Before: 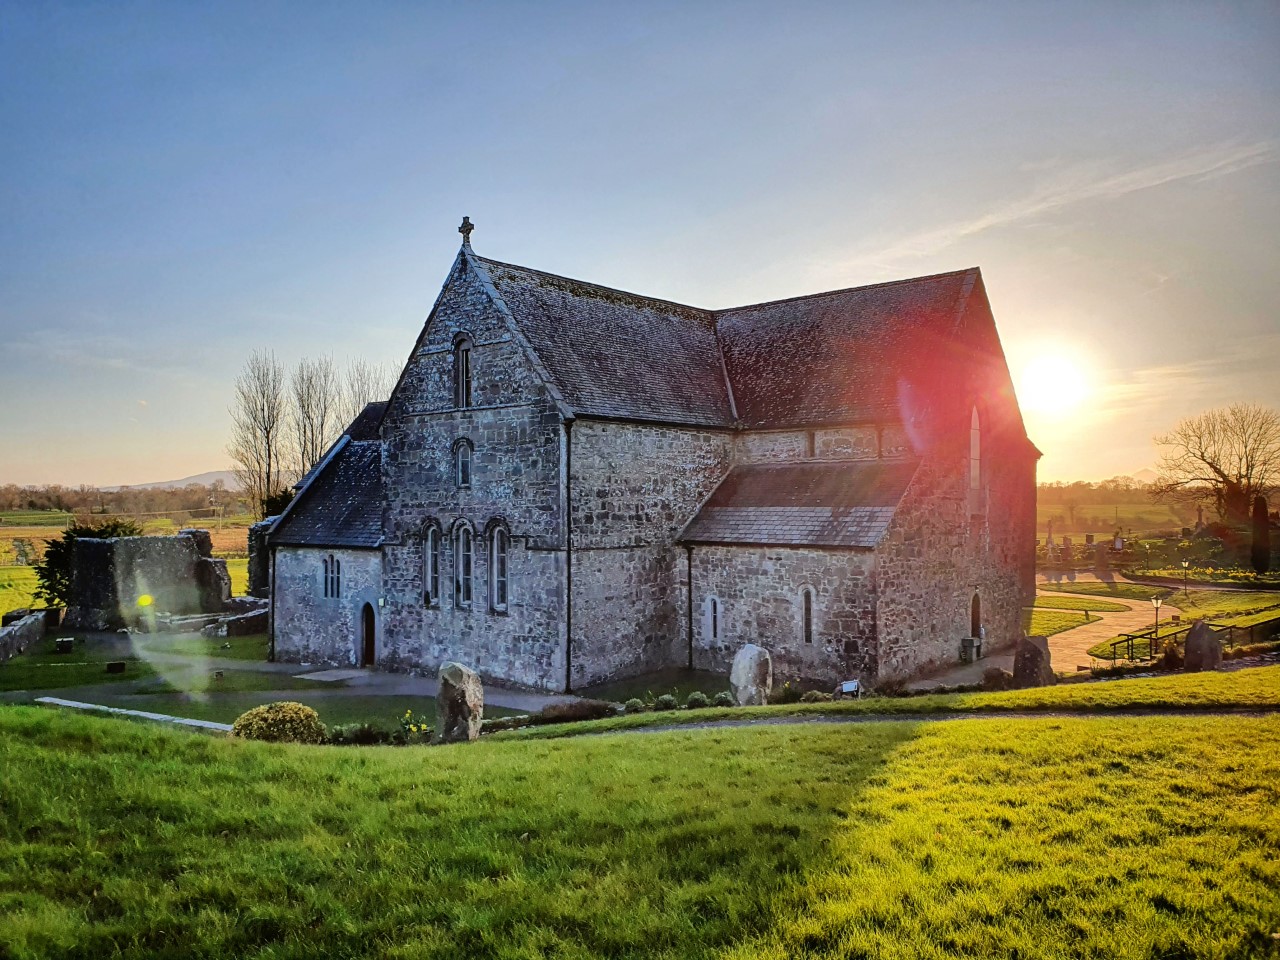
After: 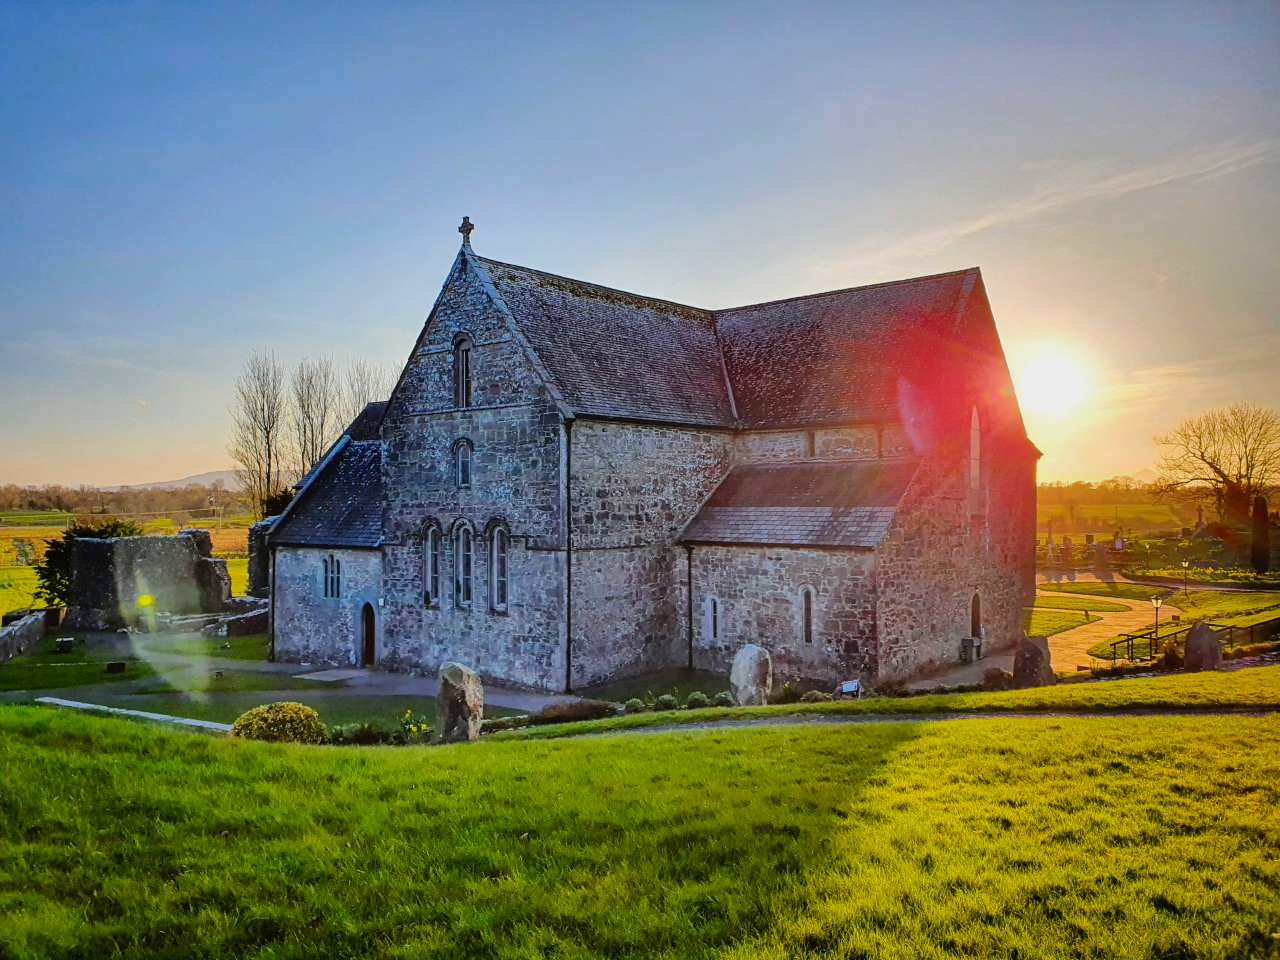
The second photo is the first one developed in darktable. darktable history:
color balance rgb: perceptual saturation grading › global saturation 31.031%, contrast -9.837%
